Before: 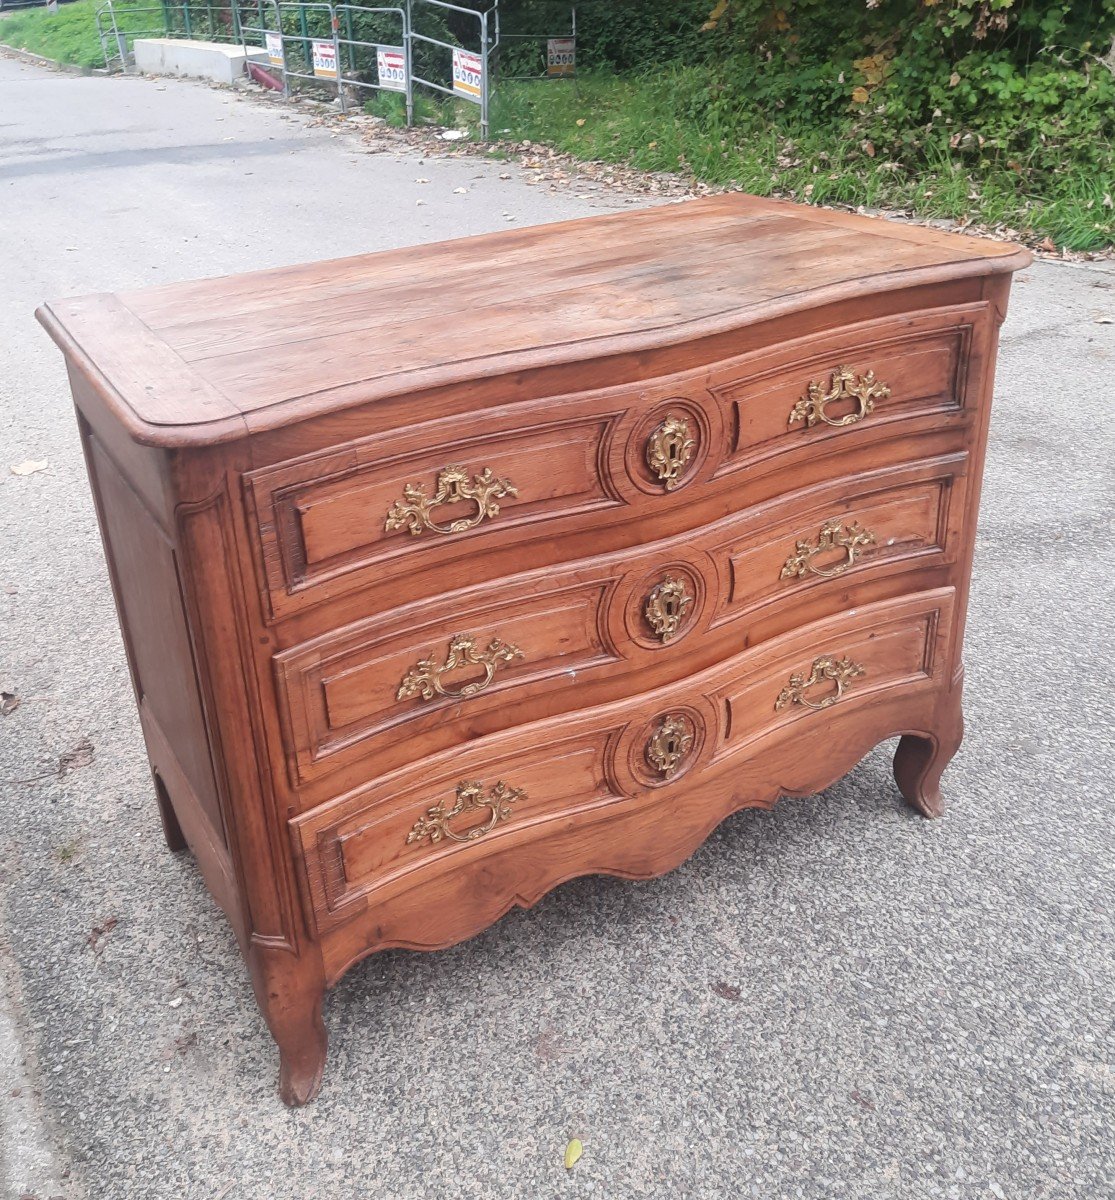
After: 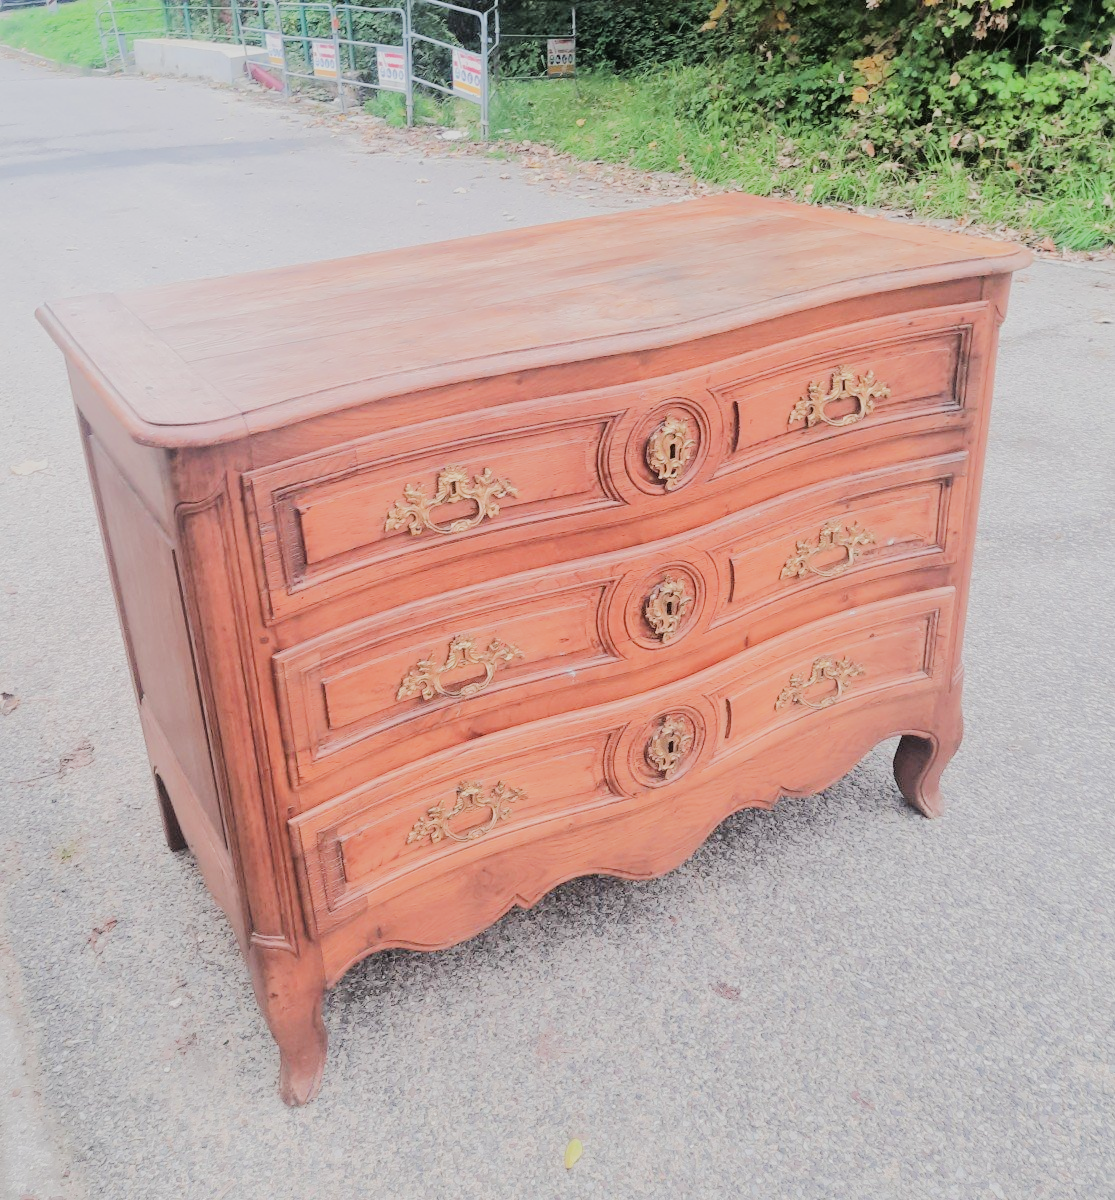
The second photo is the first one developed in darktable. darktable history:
filmic rgb: black relative exposure -7.65 EV, white relative exposure 4.56 EV, hardness 3.61
tone equalizer: -7 EV 0.147 EV, -6 EV 0.608 EV, -5 EV 1.12 EV, -4 EV 1.37 EV, -3 EV 1.13 EV, -2 EV 0.6 EV, -1 EV 0.146 EV, edges refinement/feathering 500, mask exposure compensation -1.57 EV, preserve details no
